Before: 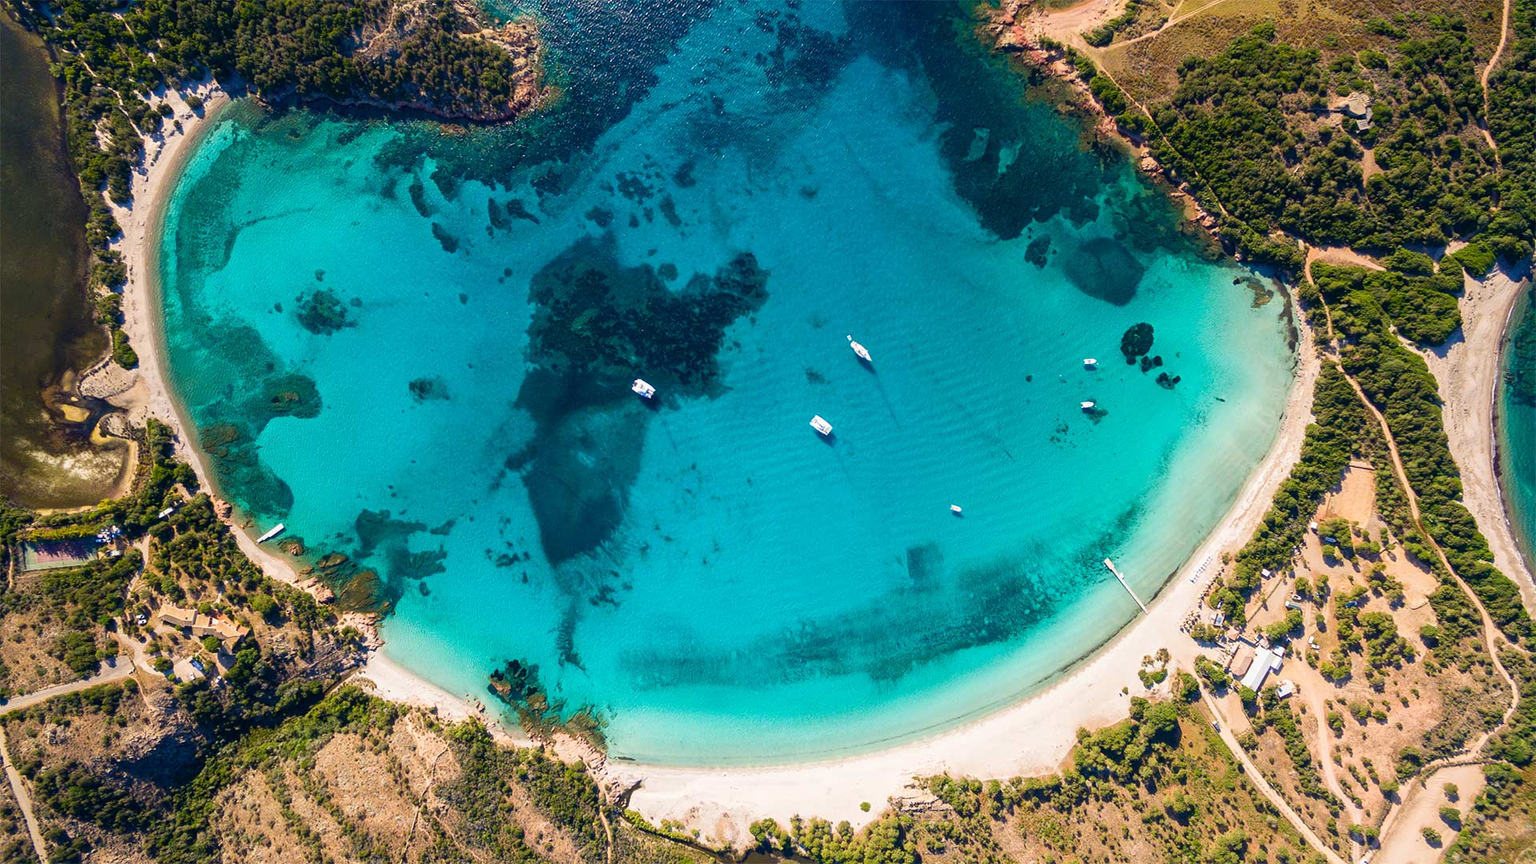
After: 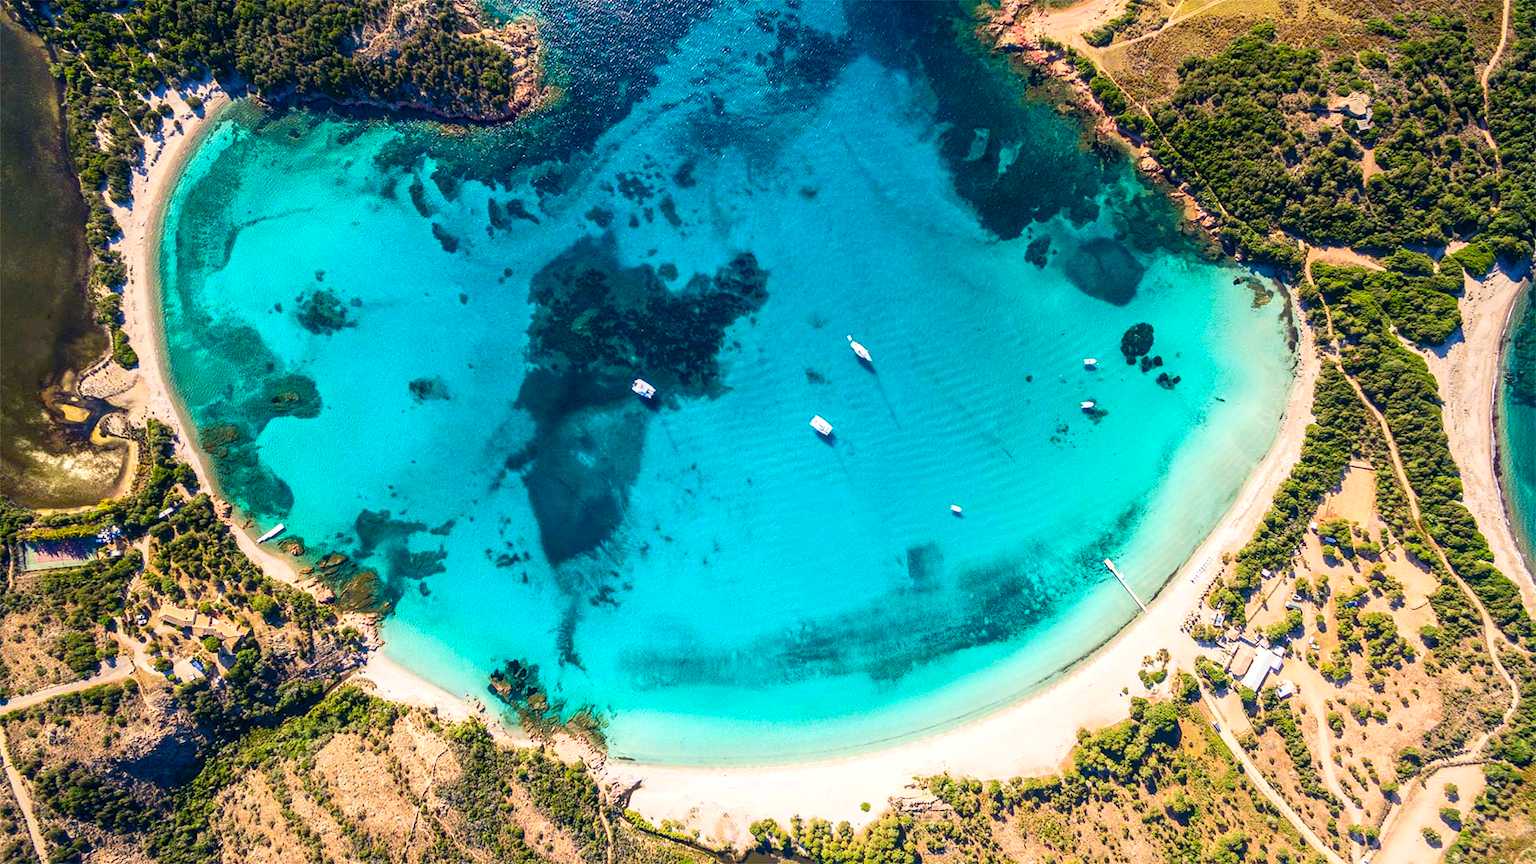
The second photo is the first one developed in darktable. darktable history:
contrast brightness saturation: contrast 0.203, brightness 0.158, saturation 0.225
local contrast: on, module defaults
